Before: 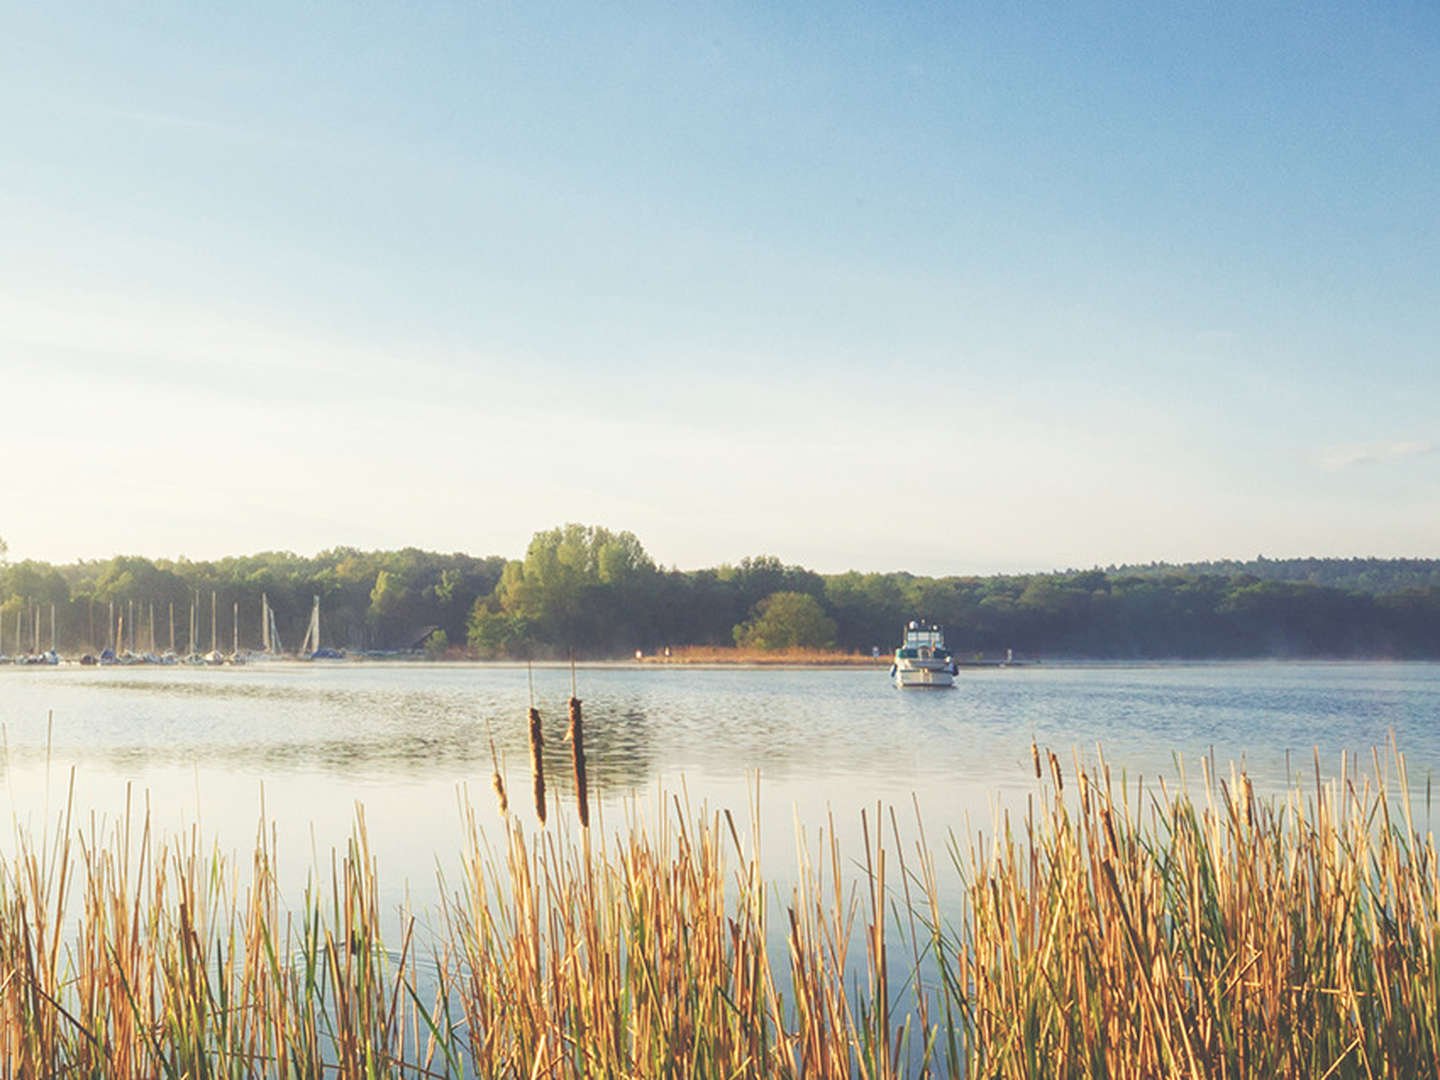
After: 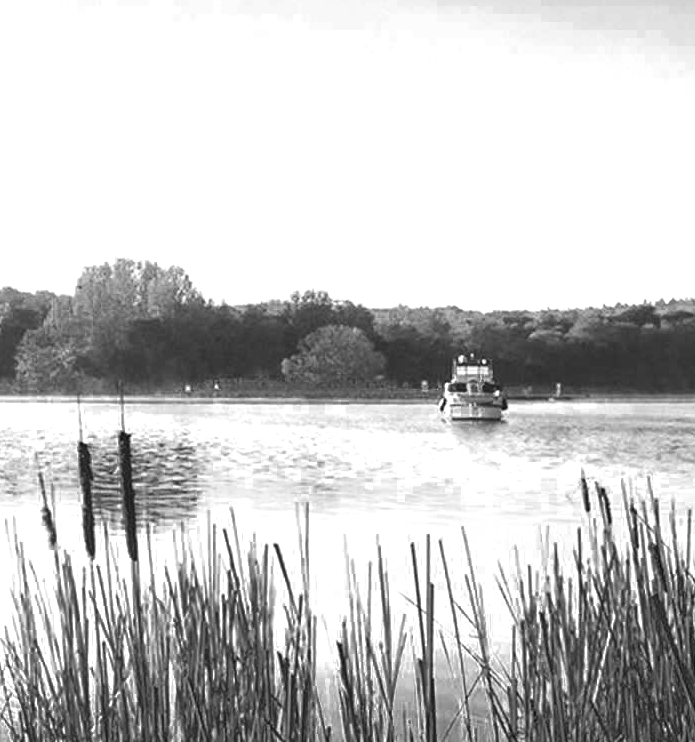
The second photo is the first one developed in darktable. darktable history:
crop: left 31.379%, top 24.658%, right 20.326%, bottom 6.628%
color balance rgb: perceptual saturation grading › global saturation 35%, perceptual saturation grading › highlights -30%, perceptual saturation grading › shadows 35%, perceptual brilliance grading › global brilliance 3%, perceptual brilliance grading › highlights -3%, perceptual brilliance grading › shadows 3%
exposure: black level correction 0.004, exposure 0.014 EV, compensate highlight preservation false
haze removal: compatibility mode true, adaptive false
local contrast: mode bilateral grid, contrast 15, coarseness 36, detail 105%, midtone range 0.2
color zones: curves: ch0 [(0.002, 0.429) (0.121, 0.212) (0.198, 0.113) (0.276, 0.344) (0.331, 0.541) (0.41, 0.56) (0.482, 0.289) (0.619, 0.227) (0.721, 0.18) (0.821, 0.435) (0.928, 0.555) (1, 0.587)]; ch1 [(0, 0) (0.143, 0) (0.286, 0) (0.429, 0) (0.571, 0) (0.714, 0) (0.857, 0)]
tone equalizer: -8 EV -1.08 EV, -7 EV -1.01 EV, -6 EV -0.867 EV, -5 EV -0.578 EV, -3 EV 0.578 EV, -2 EV 0.867 EV, -1 EV 1.01 EV, +0 EV 1.08 EV, edges refinement/feathering 500, mask exposure compensation -1.57 EV, preserve details no
